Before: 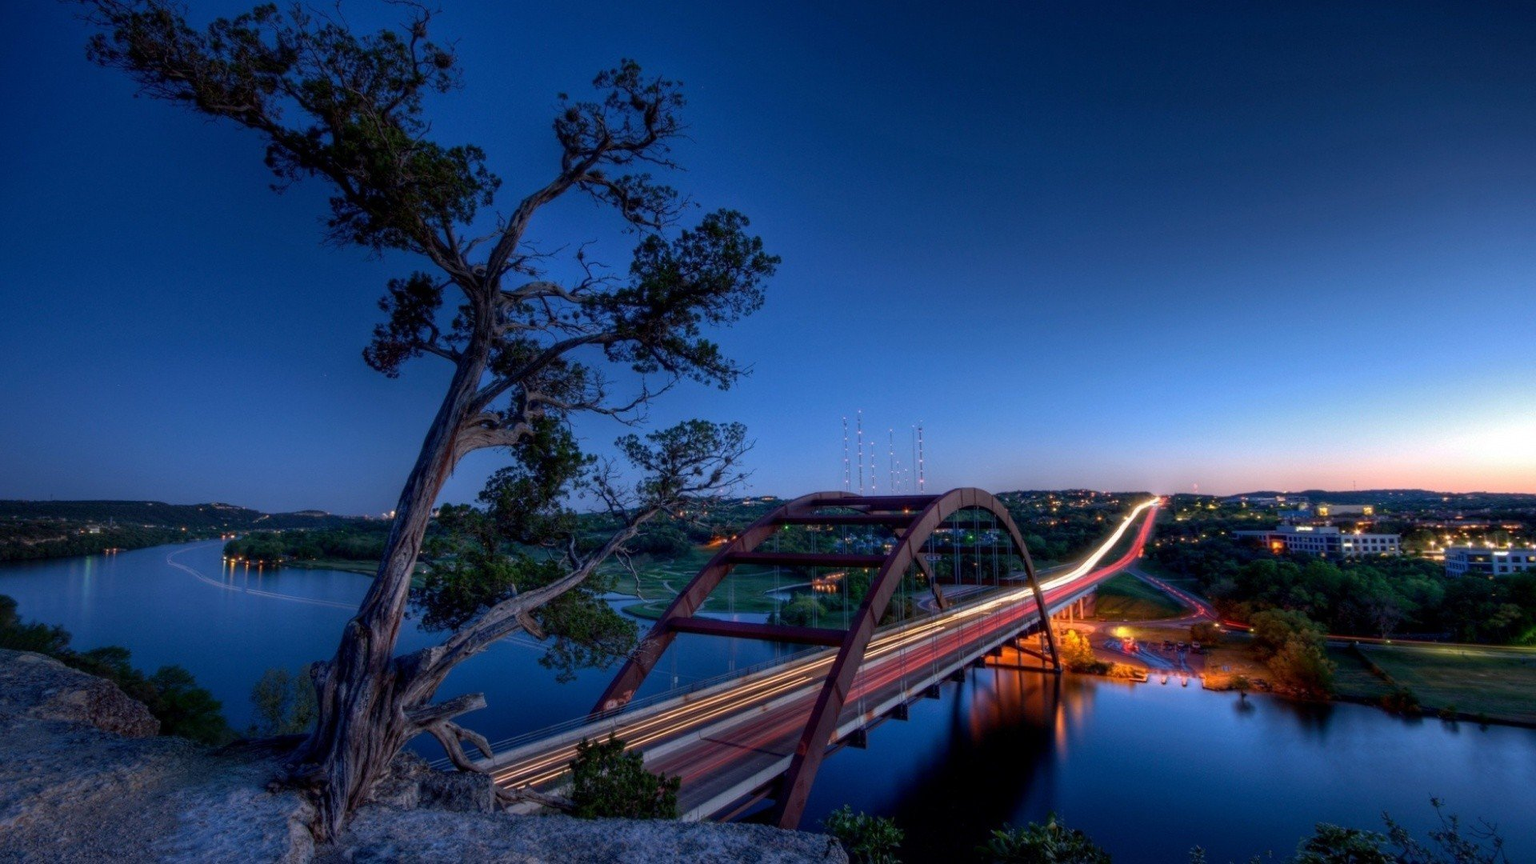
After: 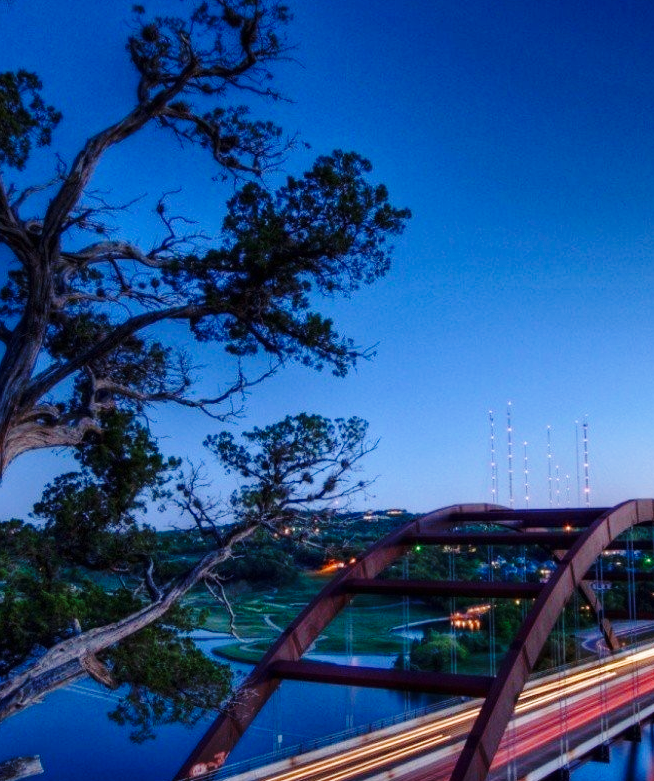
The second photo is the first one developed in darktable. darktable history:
base curve: curves: ch0 [(0, 0) (0.028, 0.03) (0.121, 0.232) (0.46, 0.748) (0.859, 0.968) (1, 1)], preserve colors none
crop and rotate: left 29.468%, top 10.346%, right 36.442%, bottom 17.281%
